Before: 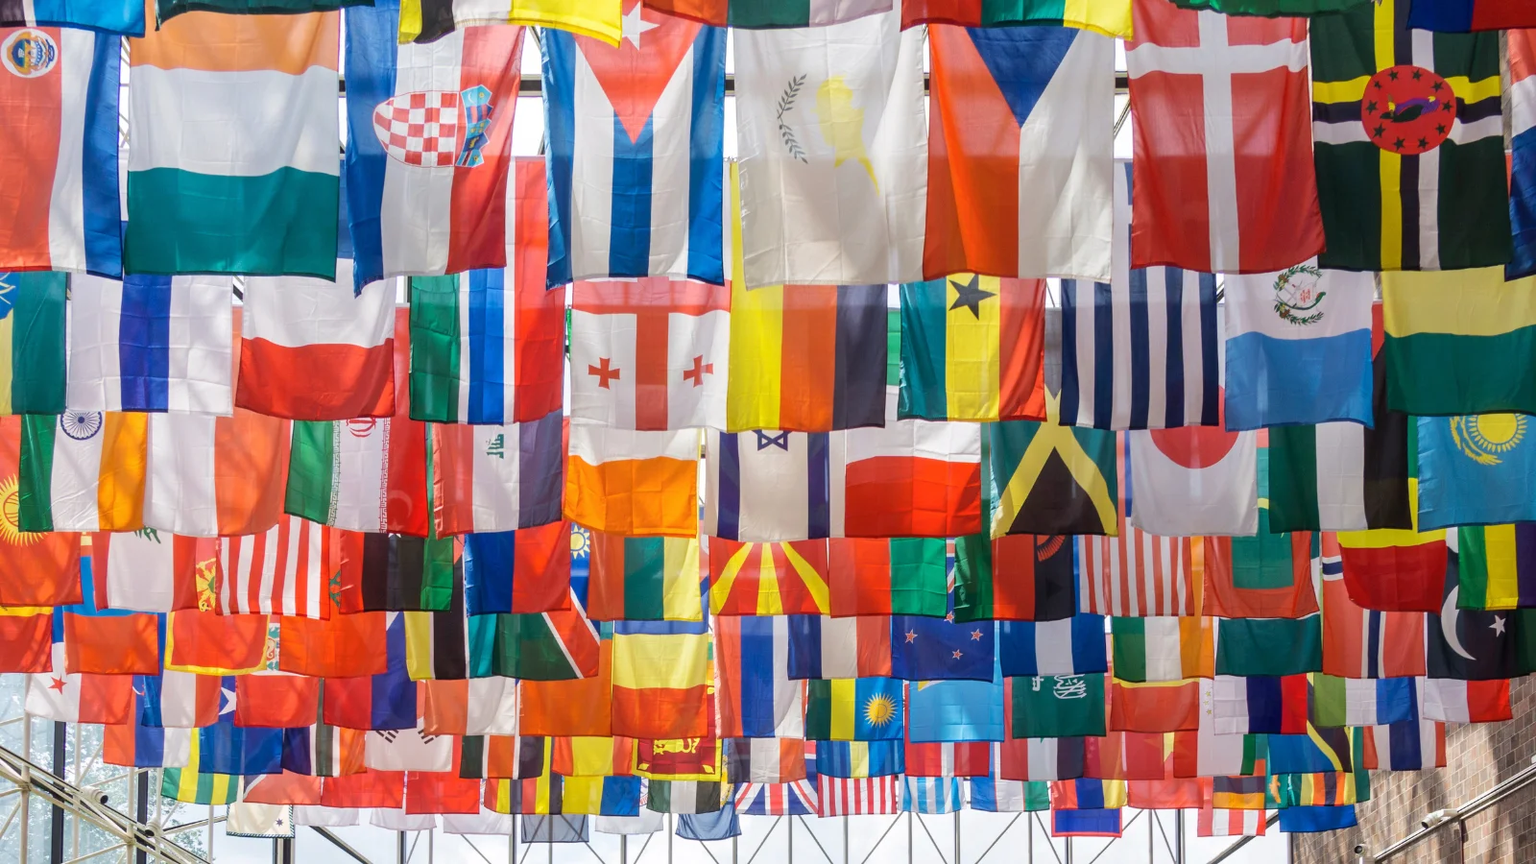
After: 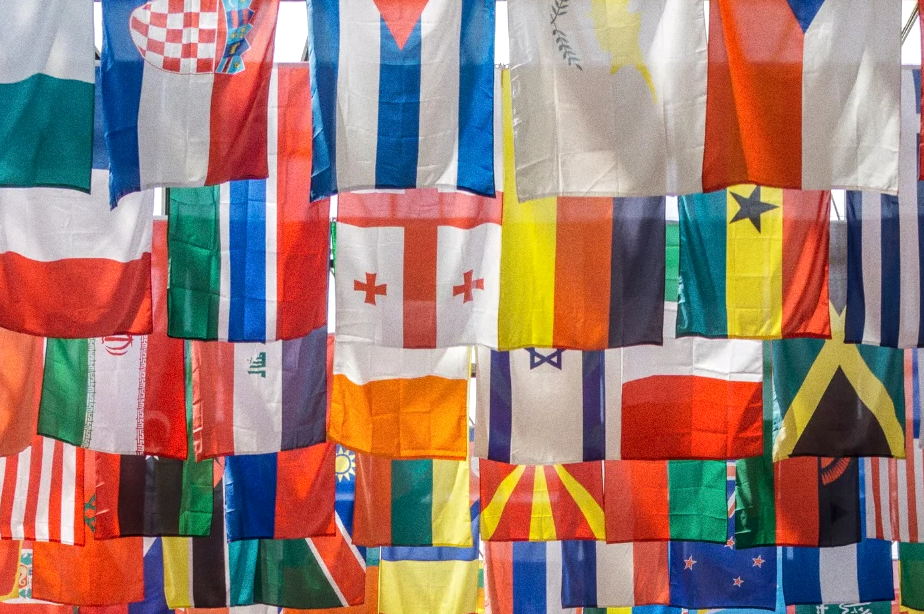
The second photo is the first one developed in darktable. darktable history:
shadows and highlights: shadows 10, white point adjustment 1, highlights -40
crop: left 16.202%, top 11.208%, right 26.045%, bottom 20.557%
grain: coarseness 3.21 ISO
local contrast: on, module defaults
